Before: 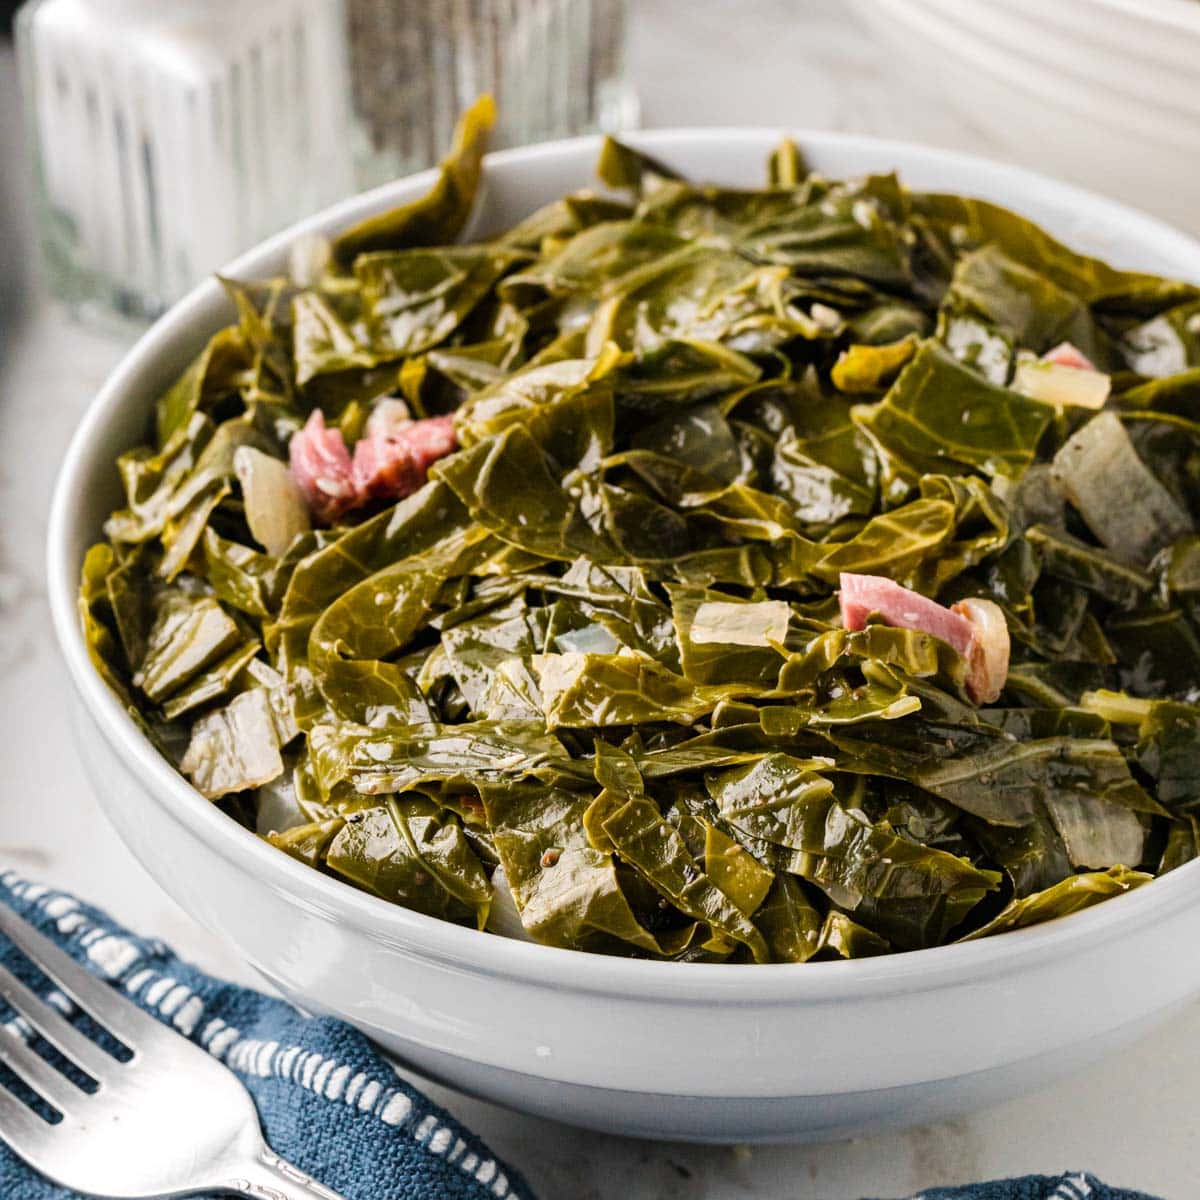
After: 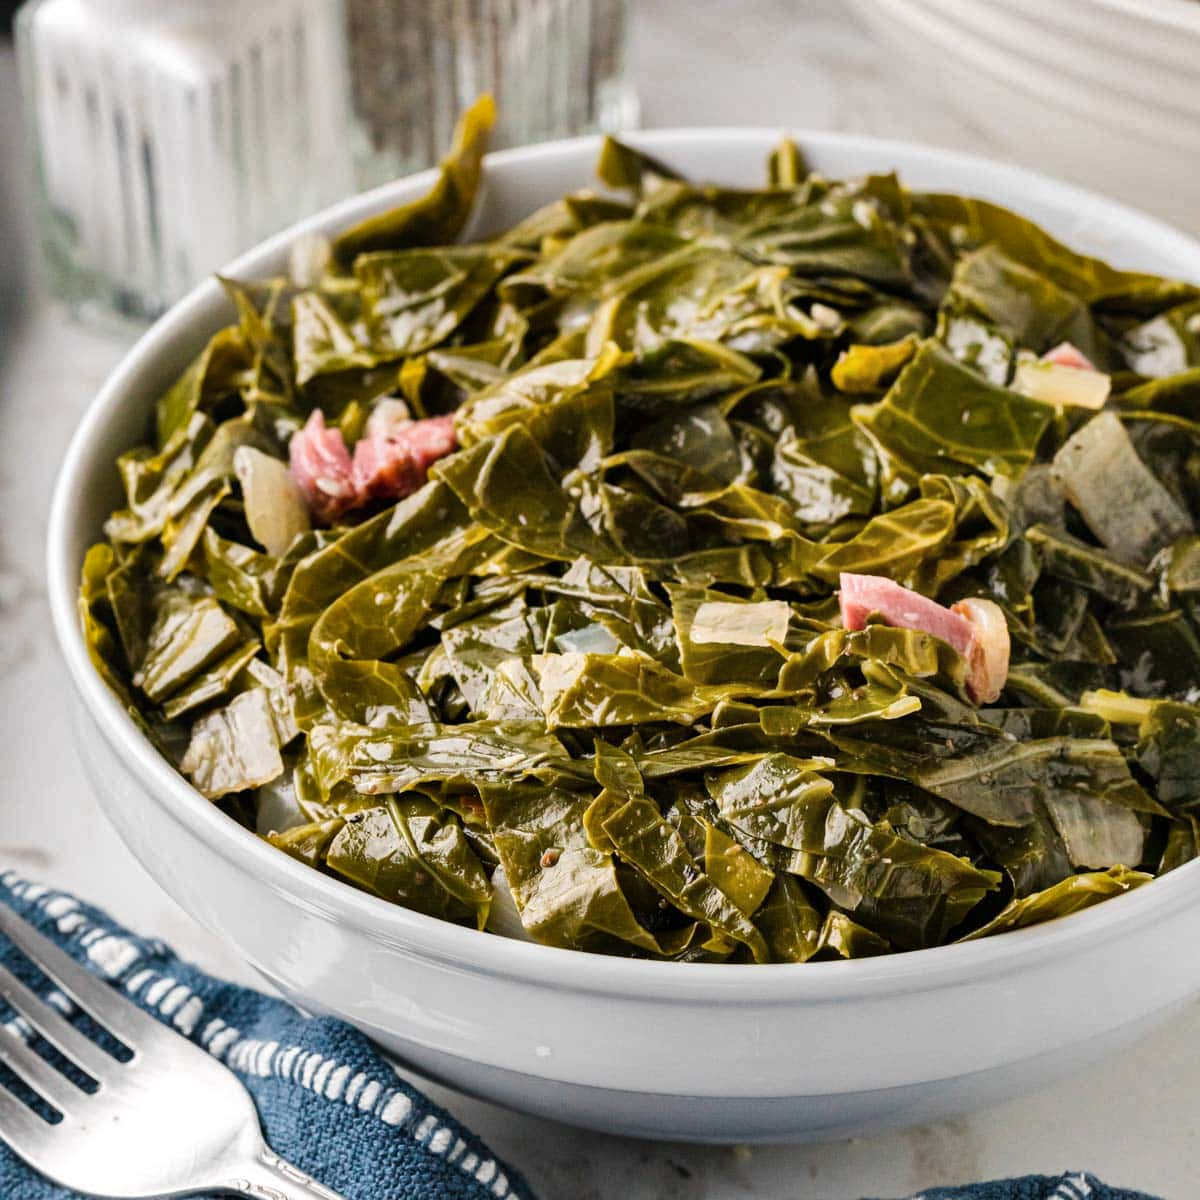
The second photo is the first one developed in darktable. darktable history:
shadows and highlights: shadows 59.65, soften with gaussian
